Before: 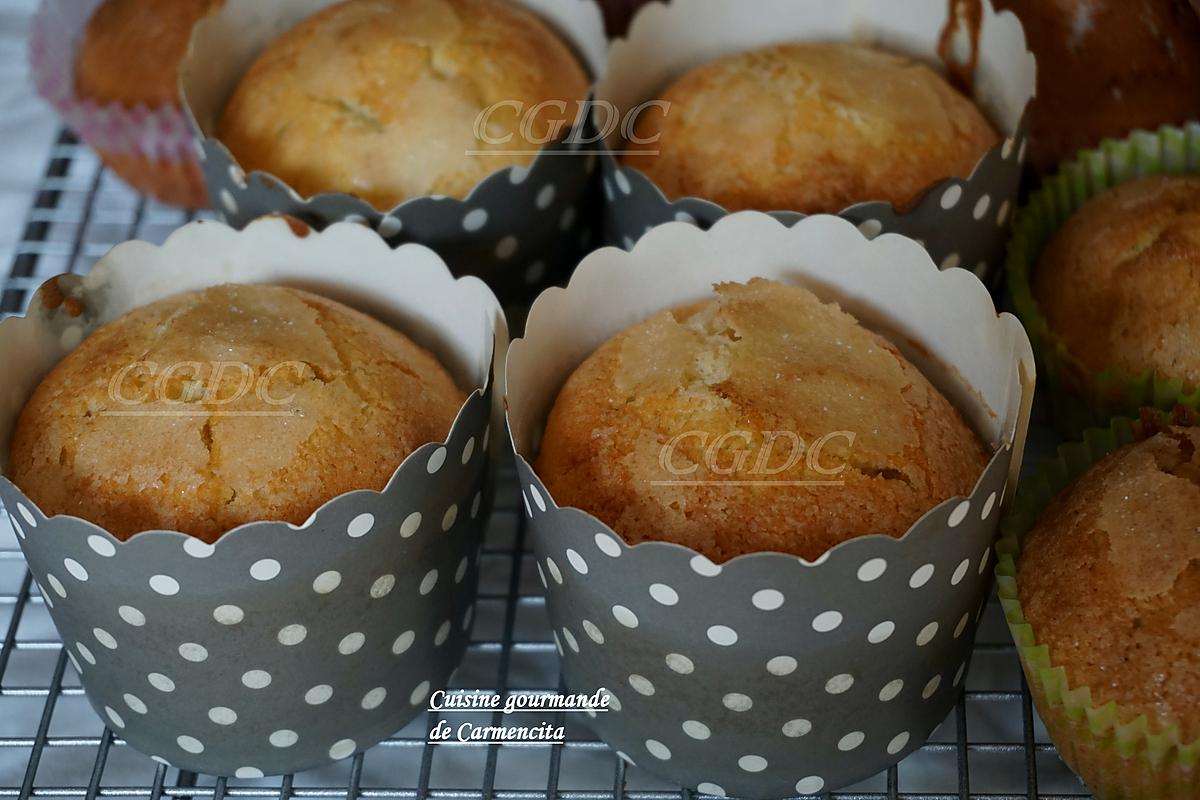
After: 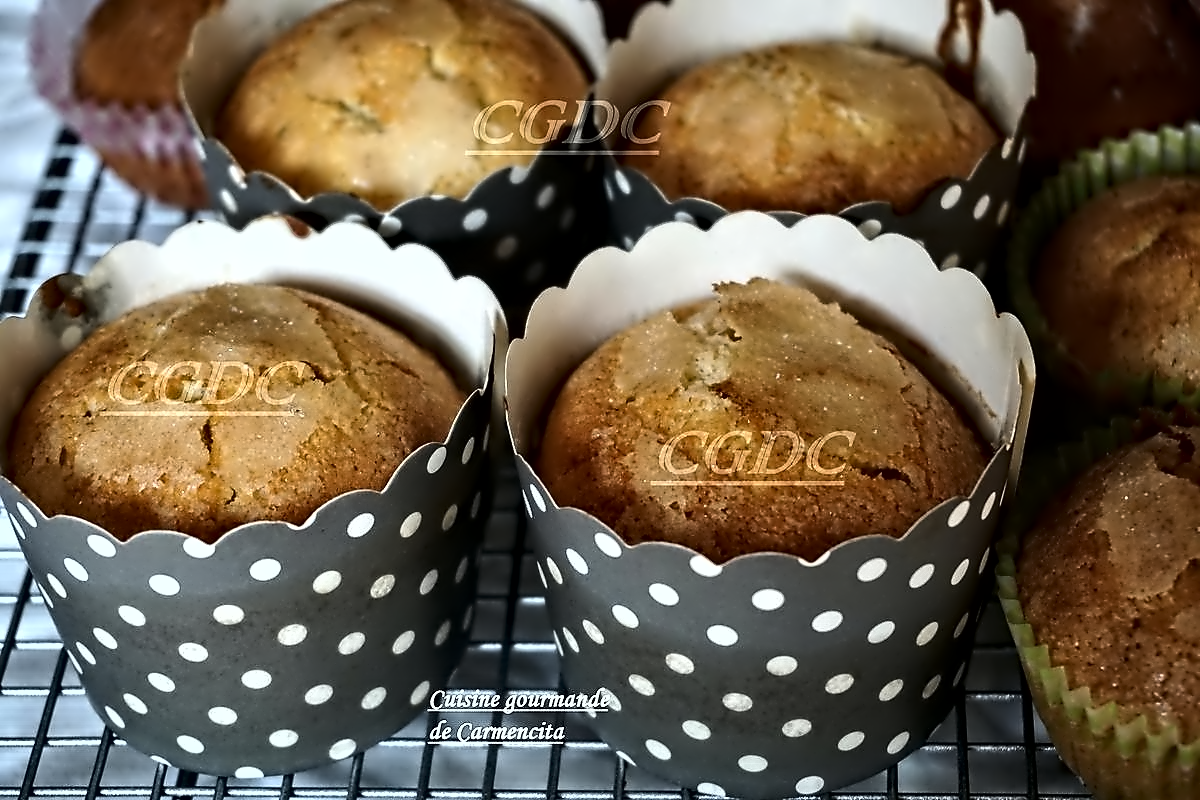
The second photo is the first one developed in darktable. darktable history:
contrast equalizer: octaves 7, y [[0.5, 0.542, 0.583, 0.625, 0.667, 0.708], [0.5 ×6], [0.5 ×6], [0, 0.033, 0.067, 0.1, 0.133, 0.167], [0, 0.05, 0.1, 0.15, 0.2, 0.25]]
tone equalizer: -8 EV -1.08 EV, -7 EV -1.01 EV, -6 EV -0.867 EV, -5 EV -0.578 EV, -3 EV 0.578 EV, -2 EV 0.867 EV, -1 EV 1.01 EV, +0 EV 1.08 EV, edges refinement/feathering 500, mask exposure compensation -1.57 EV, preserve details no
shadows and highlights: shadows 29.61, highlights -30.47, low approximation 0.01, soften with gaussian
